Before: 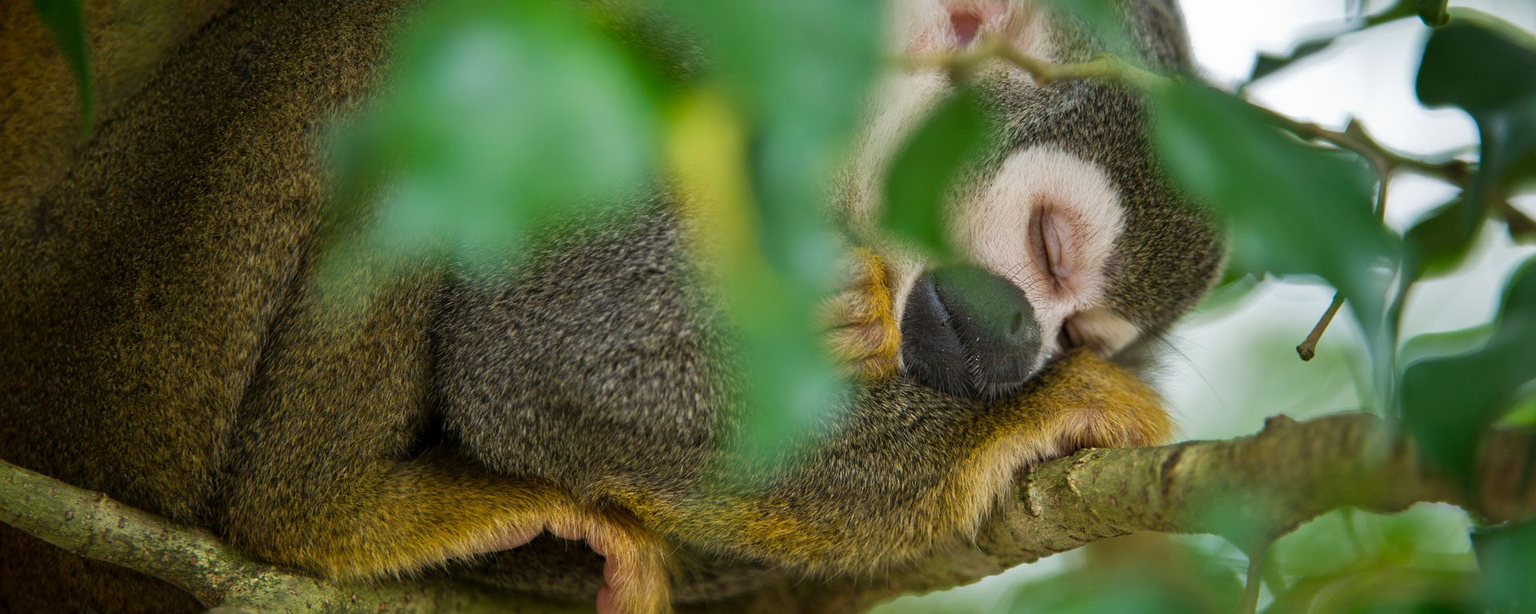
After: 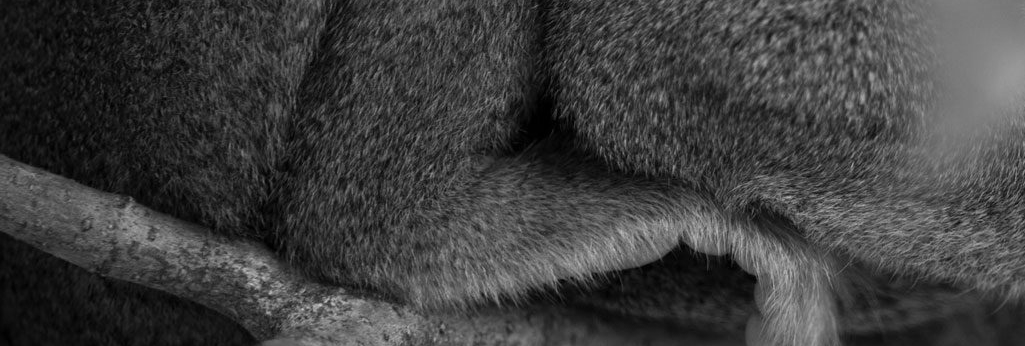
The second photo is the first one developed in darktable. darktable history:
monochrome: size 1
crop and rotate: top 54.778%, right 46.61%, bottom 0.159%
